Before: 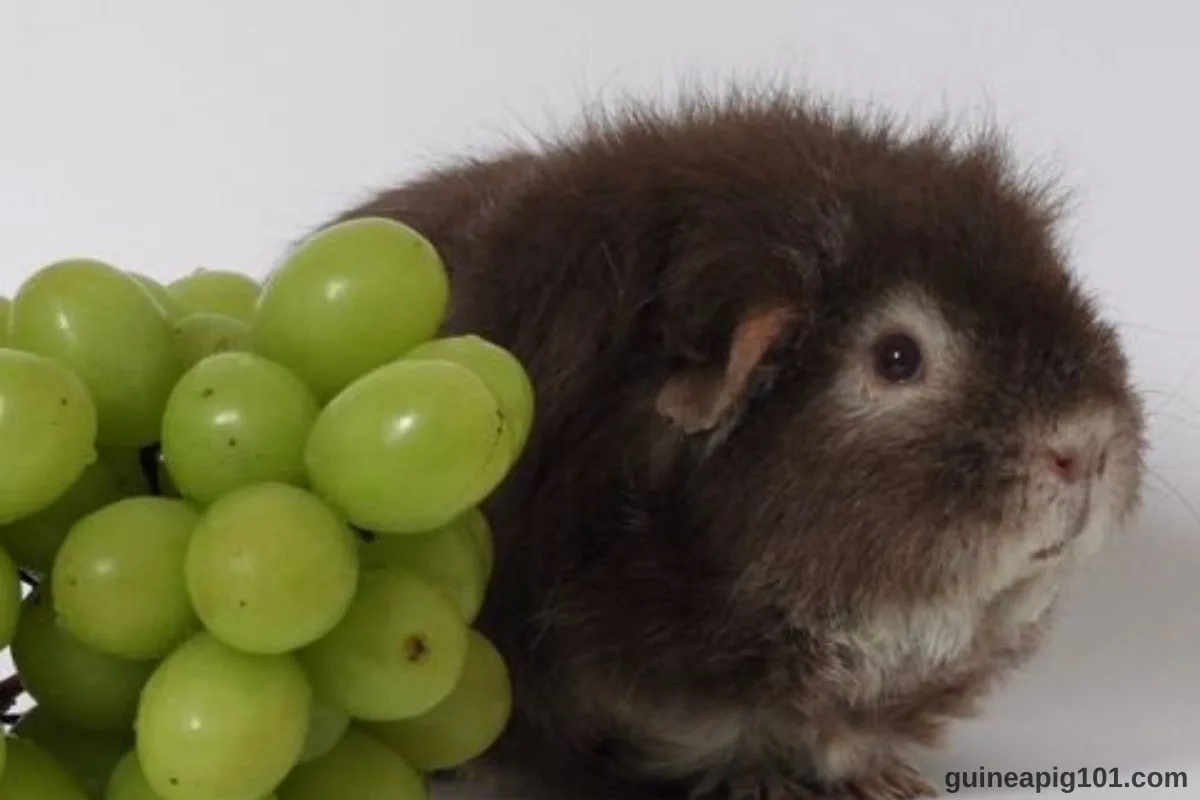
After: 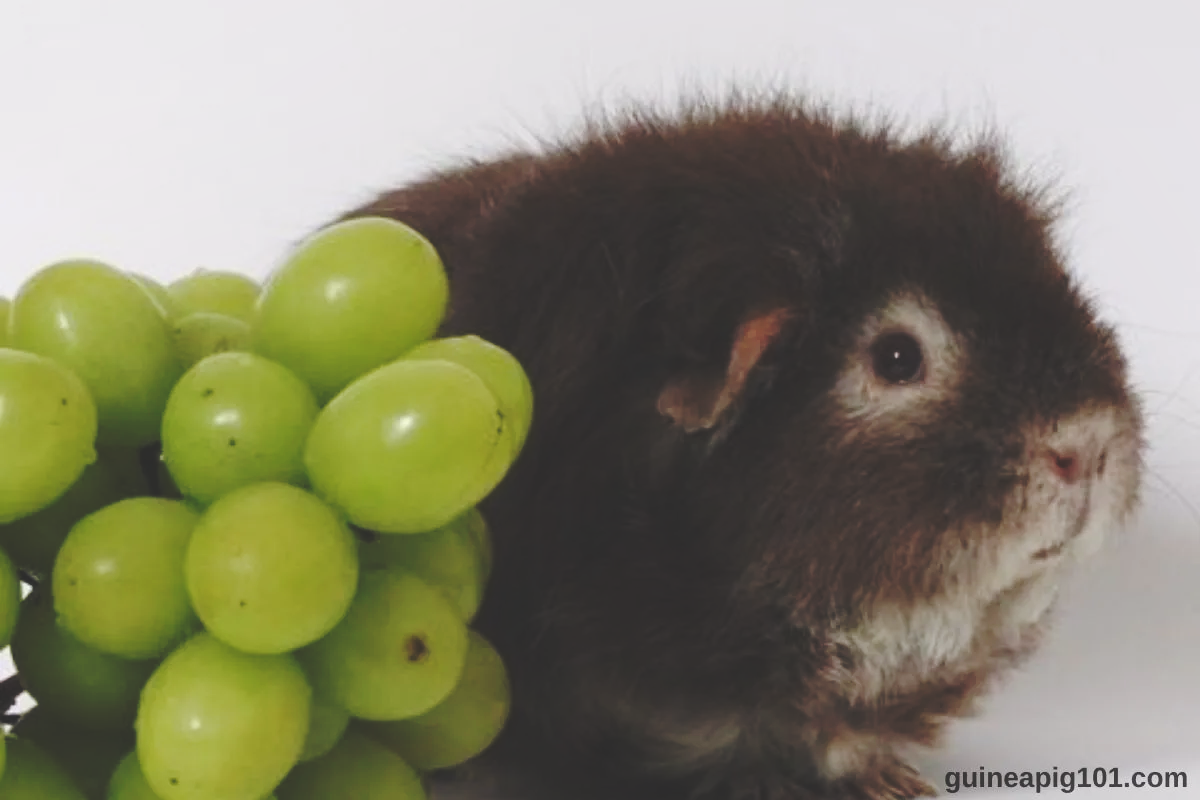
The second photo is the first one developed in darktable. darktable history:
shadows and highlights: shadows 0, highlights 40
sharpen: radius 2.883, amount 0.868, threshold 47.523
base curve: curves: ch0 [(0, 0.024) (0.055, 0.065) (0.121, 0.166) (0.236, 0.319) (0.693, 0.726) (1, 1)], preserve colors none
